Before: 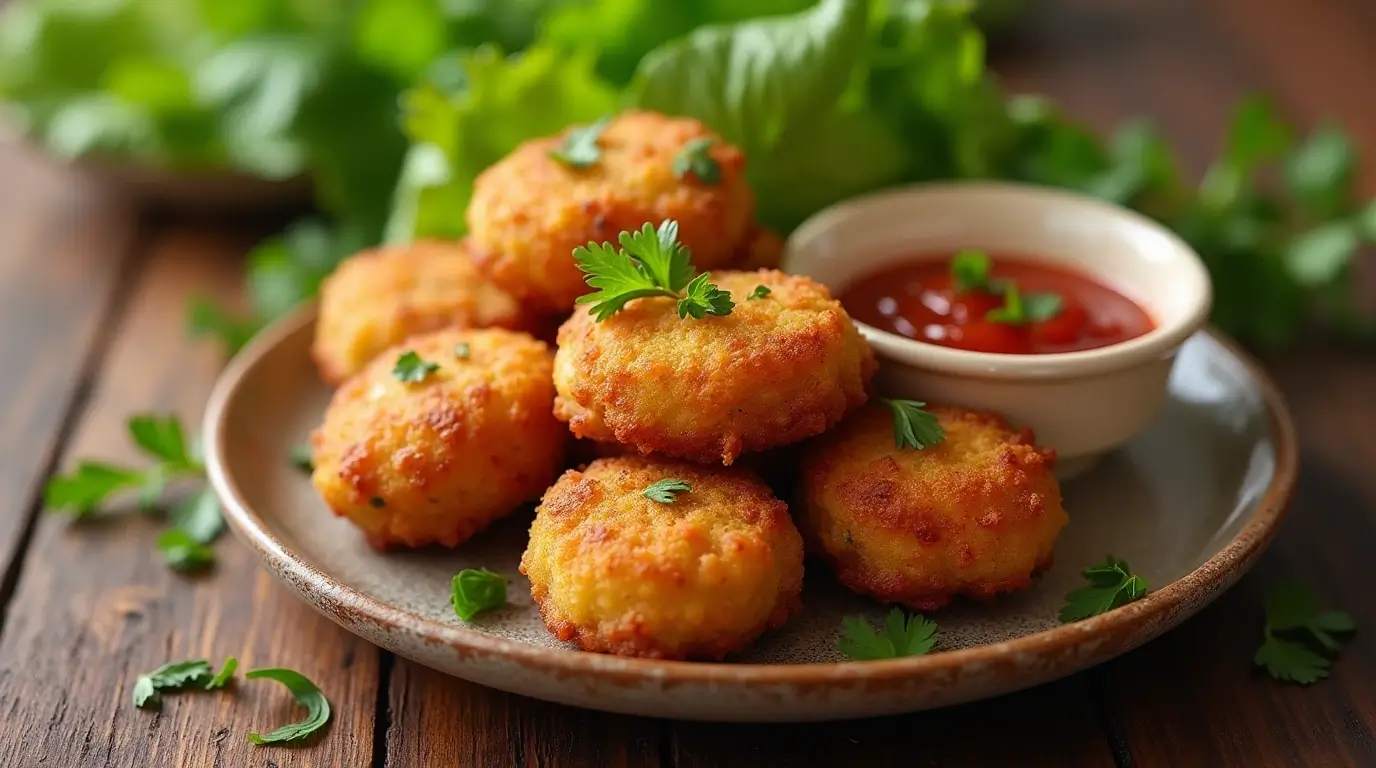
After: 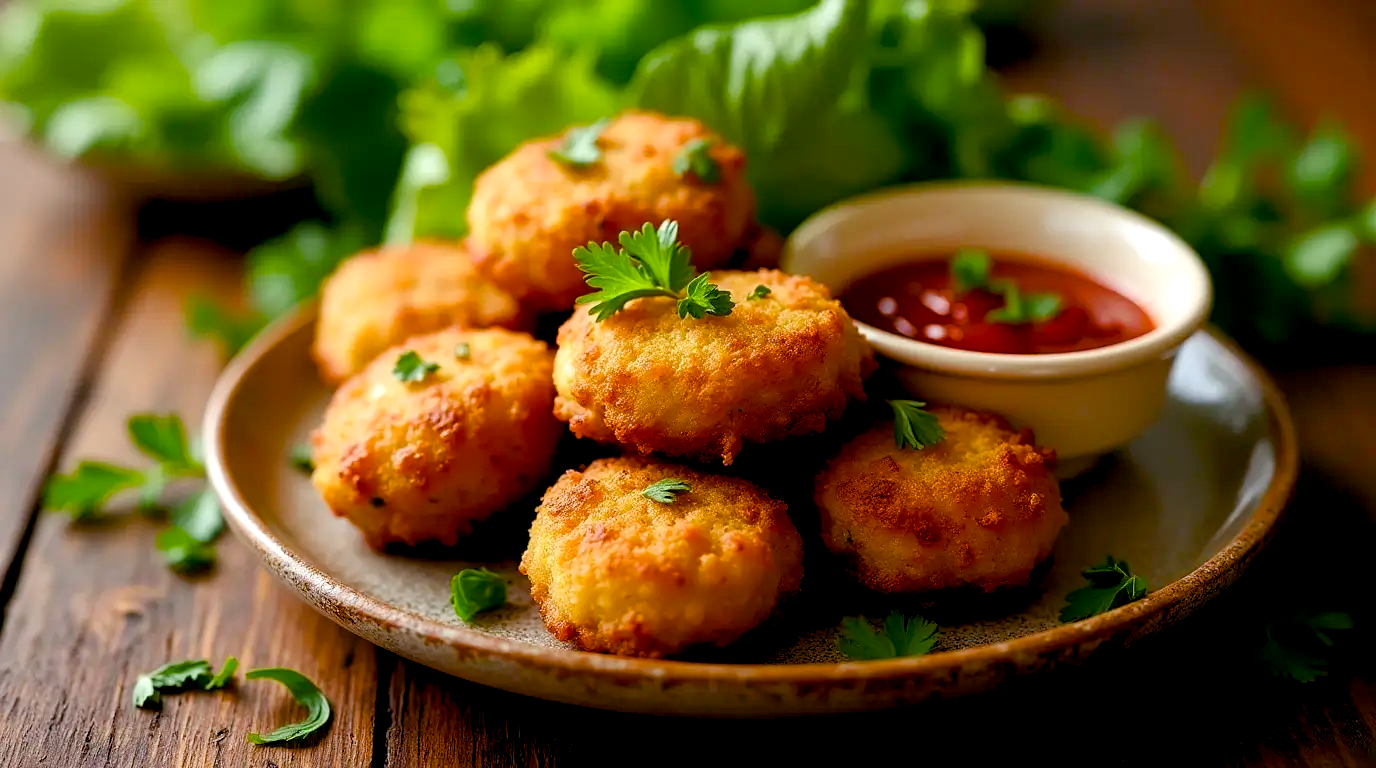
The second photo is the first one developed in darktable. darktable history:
grain: coarseness 0.81 ISO, strength 1.34%, mid-tones bias 0%
color balance rgb: shadows lift › luminance -9.41%, highlights gain › luminance 17.6%, global offset › luminance -1.45%, perceptual saturation grading › highlights -17.77%, perceptual saturation grading › mid-tones 33.1%, perceptual saturation grading › shadows 50.52%, global vibrance 24.22%
